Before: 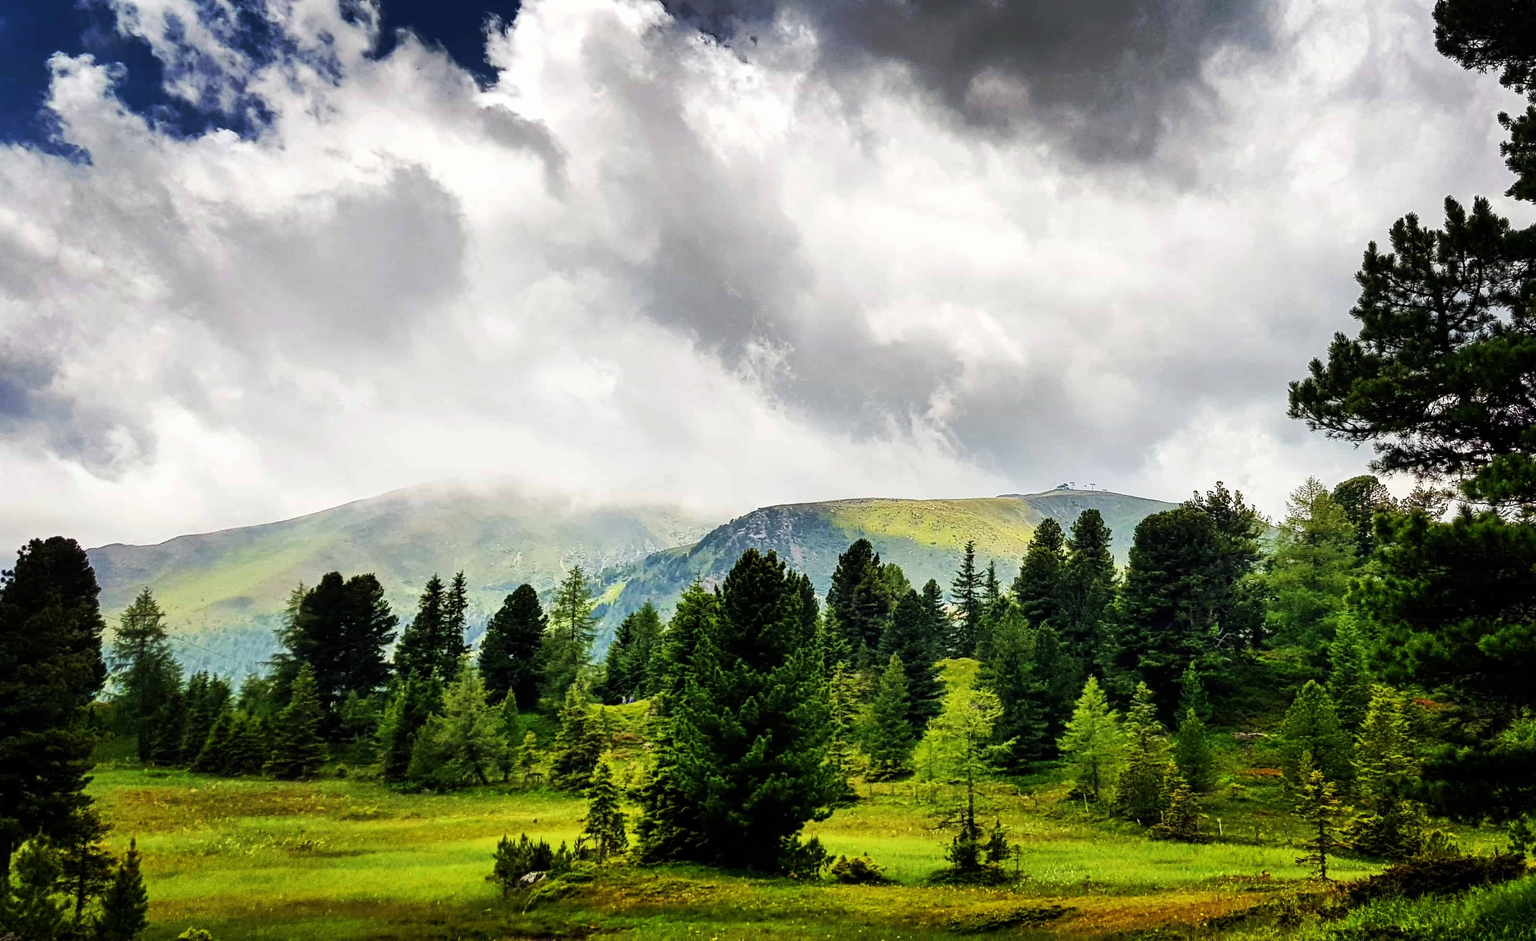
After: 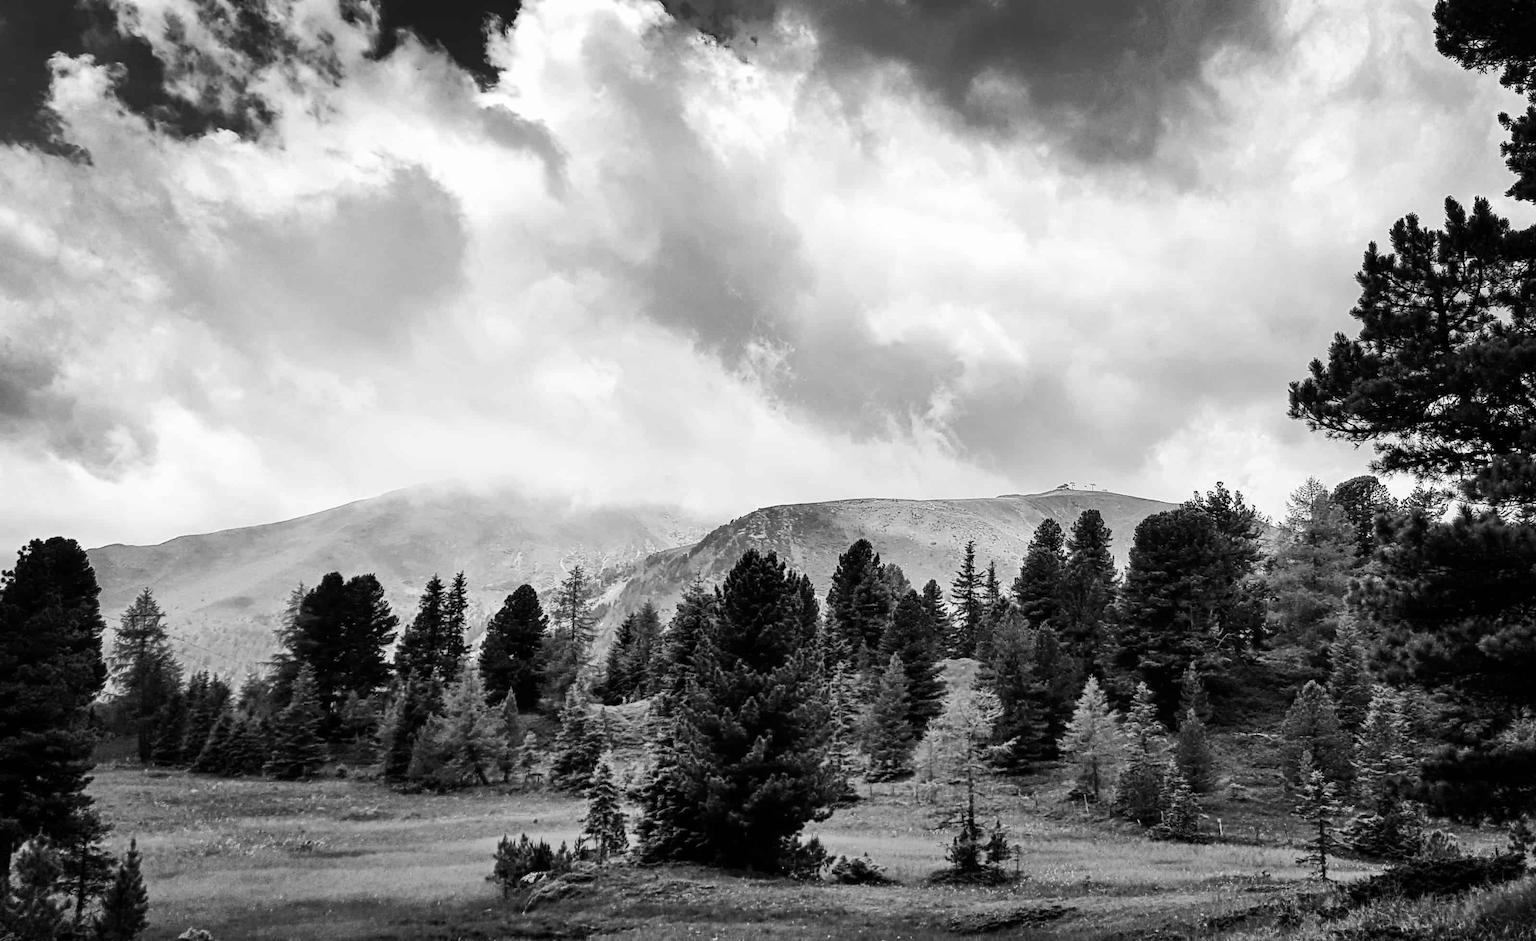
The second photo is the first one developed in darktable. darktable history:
monochrome: size 1
tone equalizer: on, module defaults
